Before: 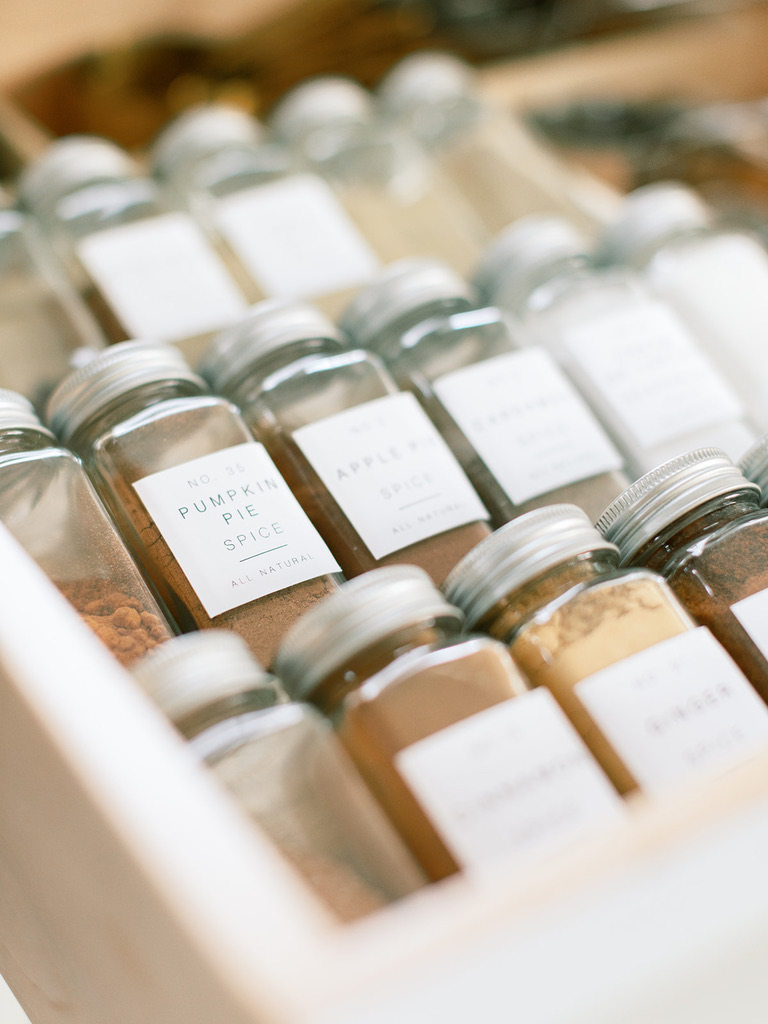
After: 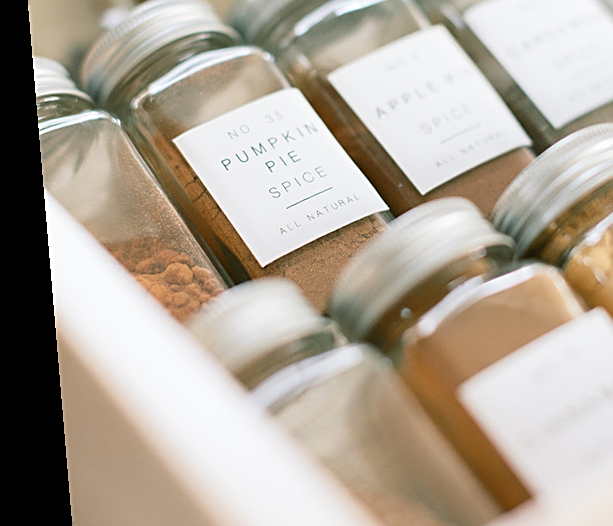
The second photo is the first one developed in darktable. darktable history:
sharpen: on, module defaults
crop: top 36.498%, right 27.964%, bottom 14.995%
rotate and perspective: rotation -4.86°, automatic cropping off
